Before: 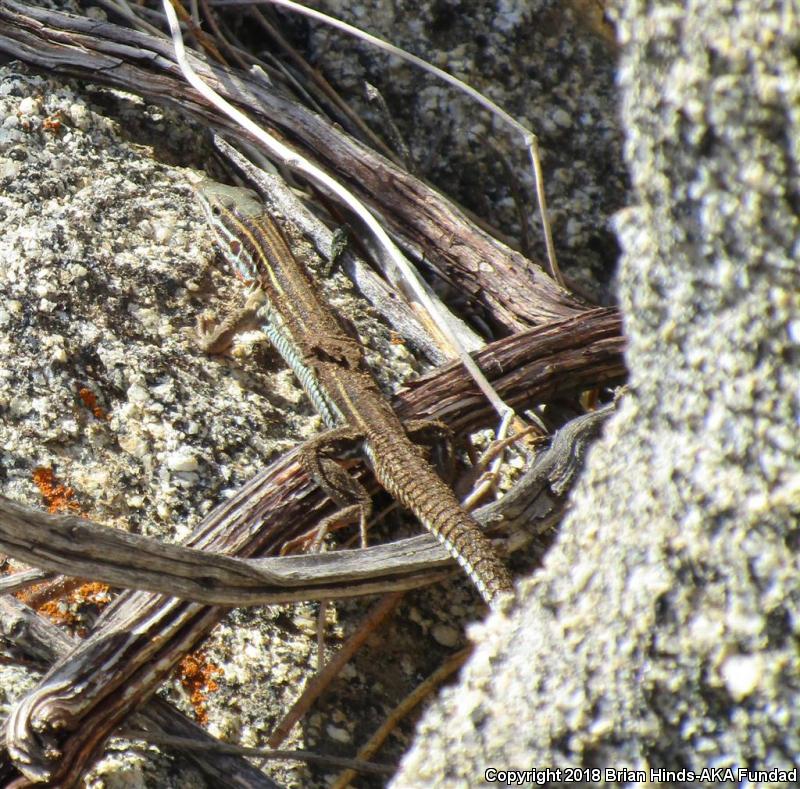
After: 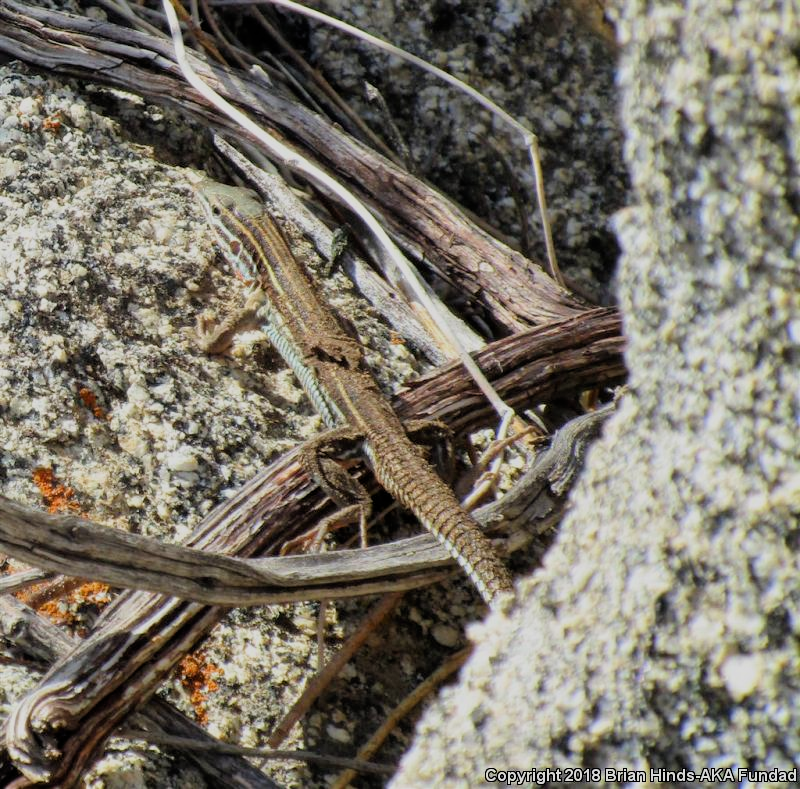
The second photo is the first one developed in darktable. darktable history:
filmic rgb: middle gray luminance 18.42%, black relative exposure -9 EV, white relative exposure 3.75 EV, threshold 6 EV, target black luminance 0%, hardness 4.85, latitude 67.35%, contrast 0.955, highlights saturation mix 20%, shadows ↔ highlights balance 21.36%, add noise in highlights 0, preserve chrominance luminance Y, color science v3 (2019), use custom middle-gray values true, iterations of high-quality reconstruction 0, contrast in highlights soft, enable highlight reconstruction true
